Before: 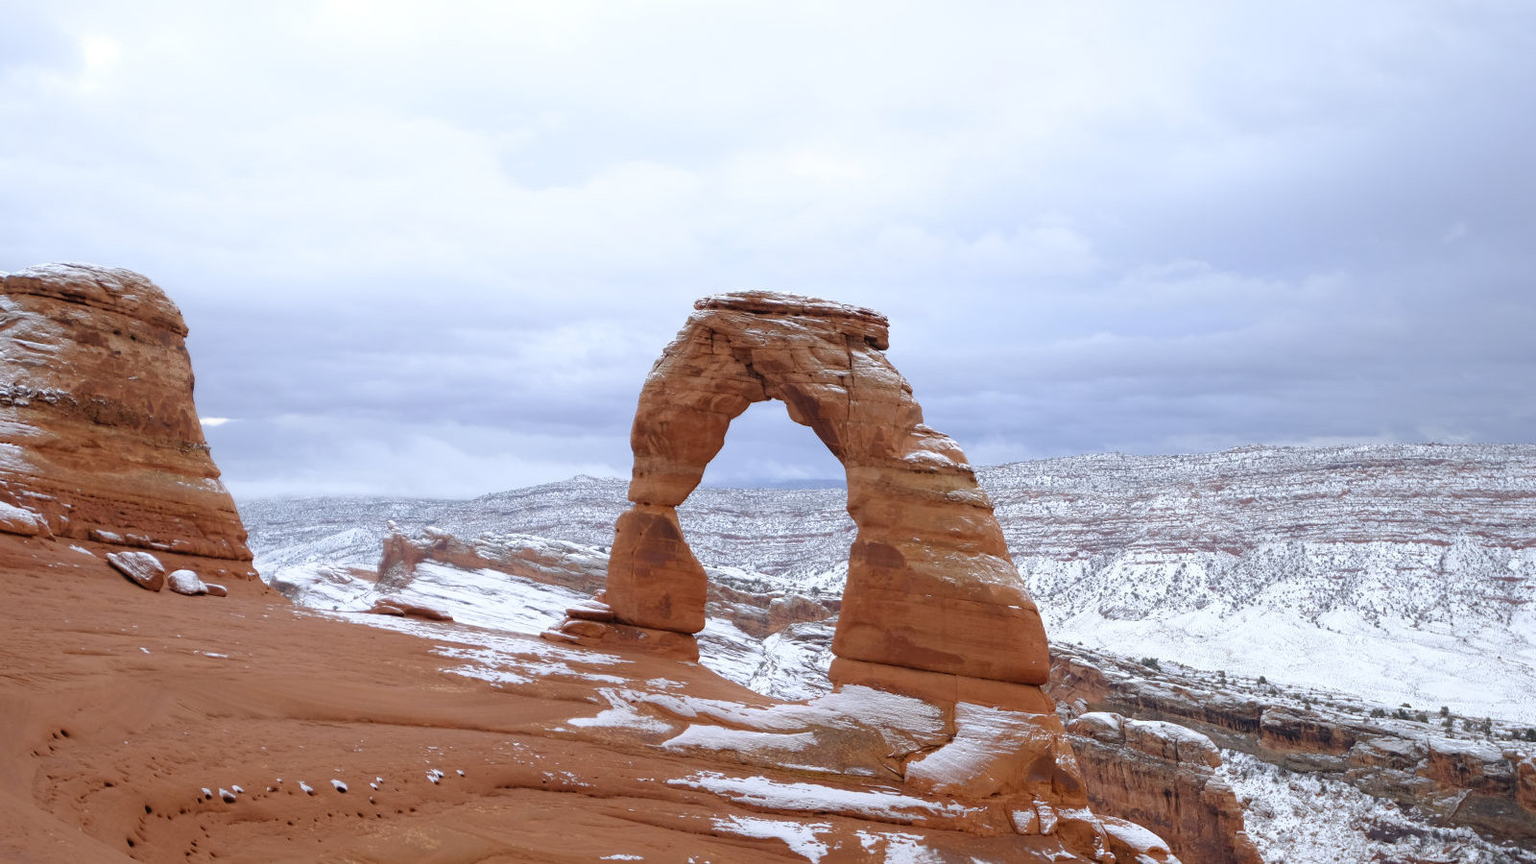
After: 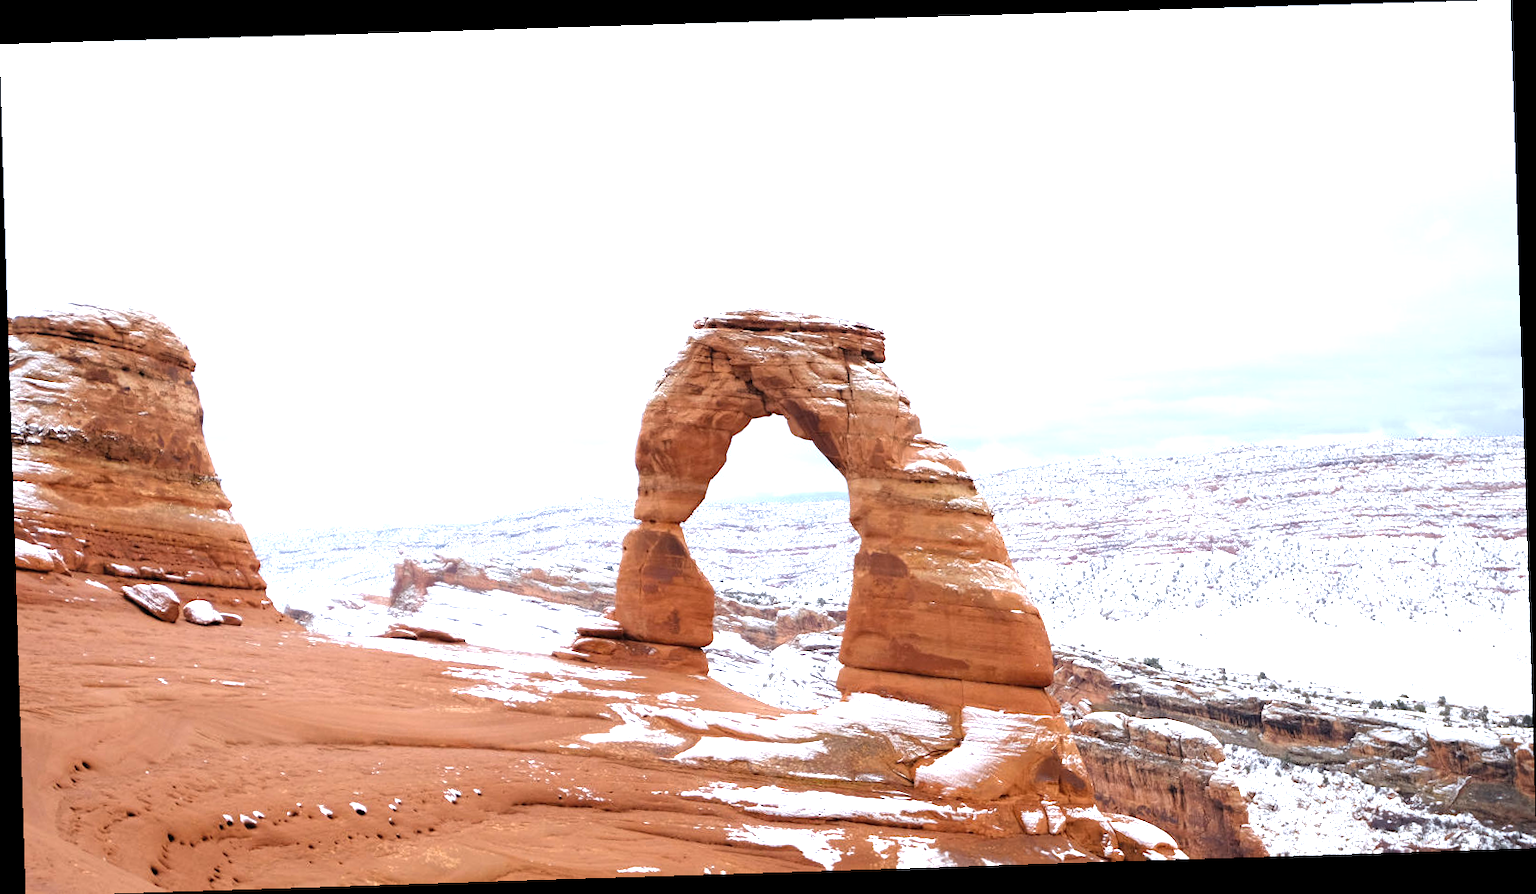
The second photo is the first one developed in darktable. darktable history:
levels: levels [0.012, 0.367, 0.697]
rotate and perspective: rotation -1.77°, lens shift (horizontal) 0.004, automatic cropping off
